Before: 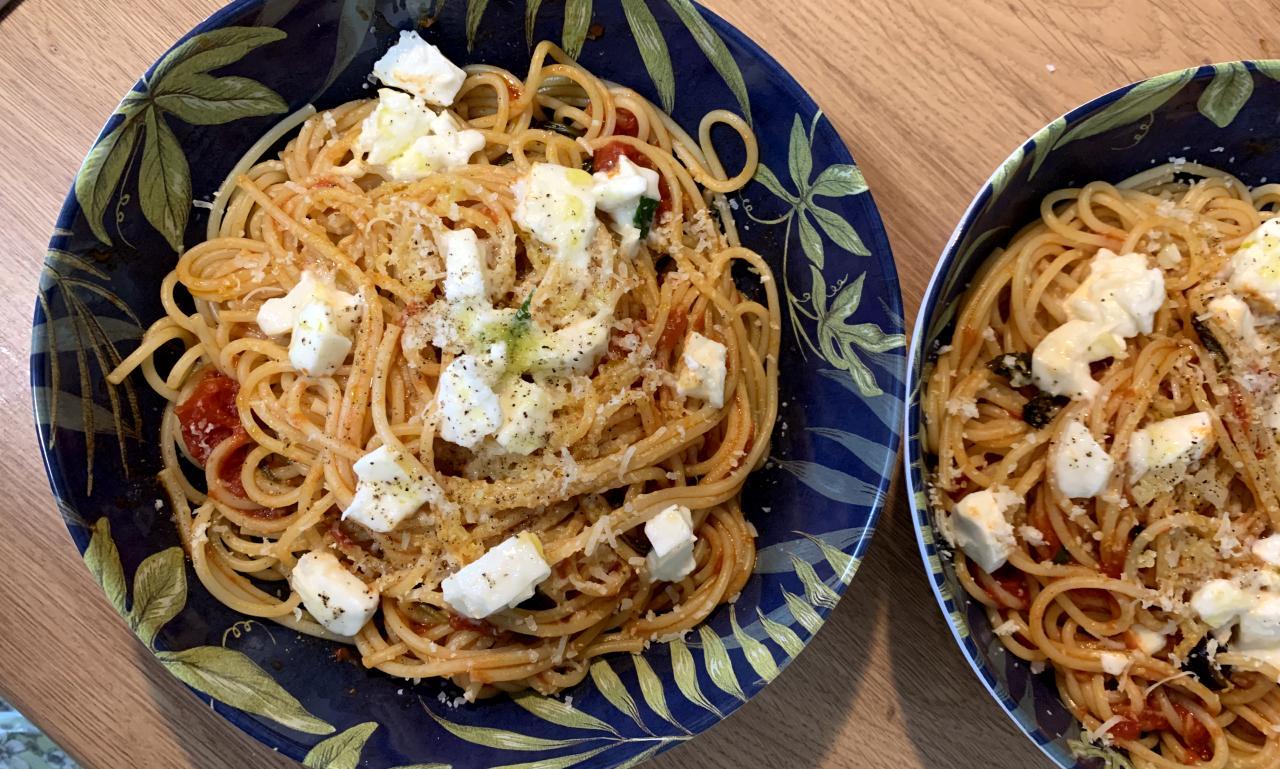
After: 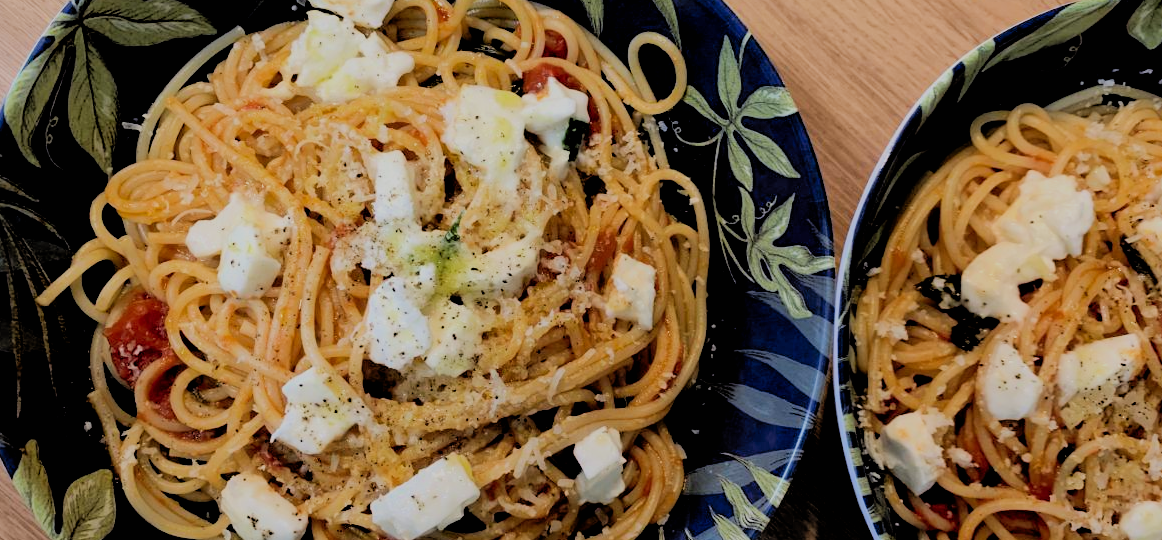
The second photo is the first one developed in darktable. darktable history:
contrast brightness saturation: contrast 0.044, saturation 0.073
crop: left 5.571%, top 10.178%, right 3.571%, bottom 19.505%
filmic rgb: black relative exposure -2.93 EV, white relative exposure 4.56 EV, hardness 1.74, contrast 1.236
shadows and highlights: on, module defaults
